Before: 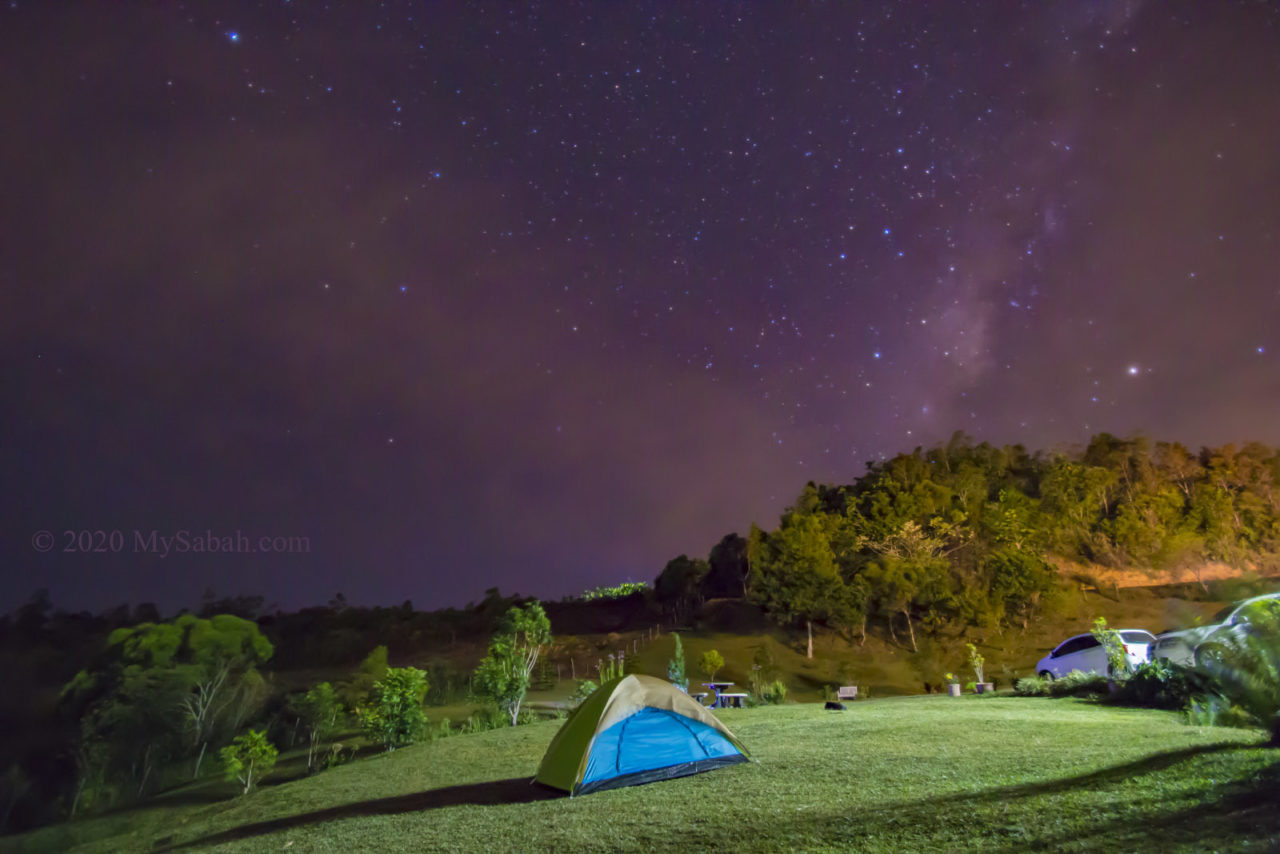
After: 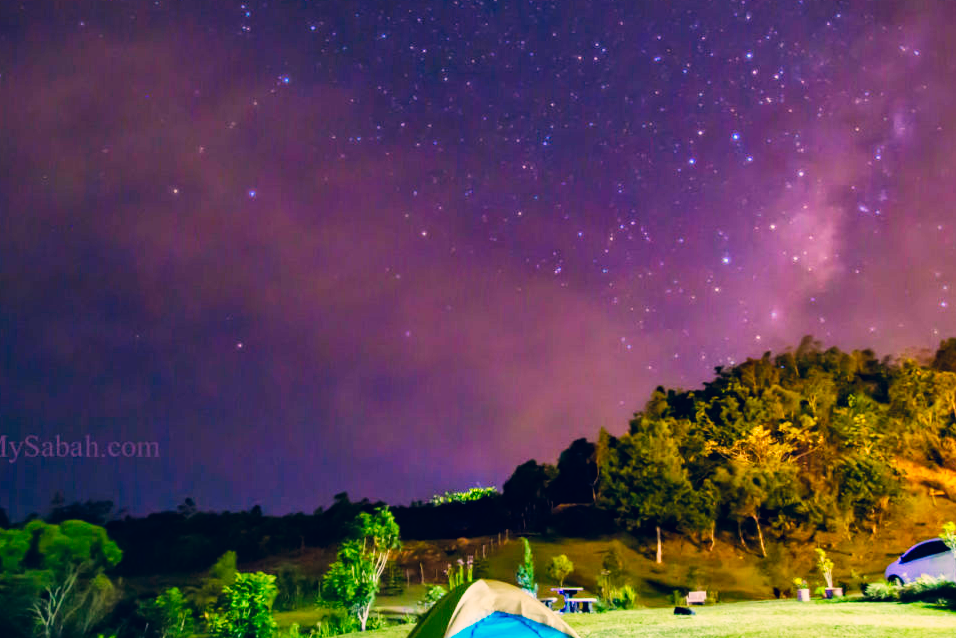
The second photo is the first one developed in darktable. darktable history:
local contrast: highlights 61%, shadows 106%, detail 107%, midtone range 0.529
crop and rotate: left 11.831%, top 11.346%, right 13.429%, bottom 13.899%
base curve: curves: ch0 [(0, 0) (0.007, 0.004) (0.027, 0.03) (0.046, 0.07) (0.207, 0.54) (0.442, 0.872) (0.673, 0.972) (1, 1)], preserve colors none
color correction: highlights a* 10.32, highlights b* 14.66, shadows a* -9.59, shadows b* -15.02
